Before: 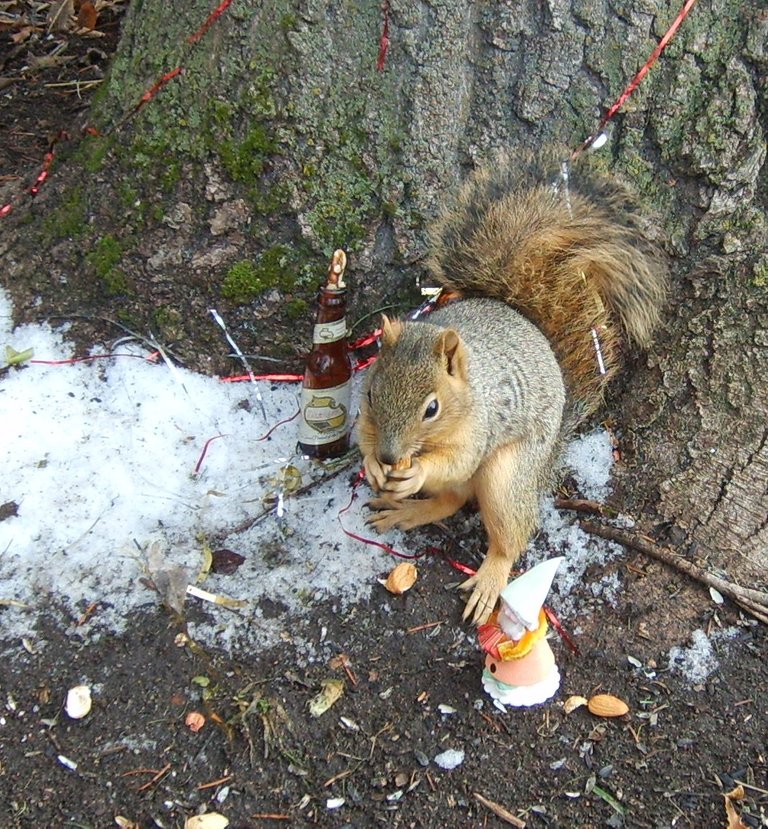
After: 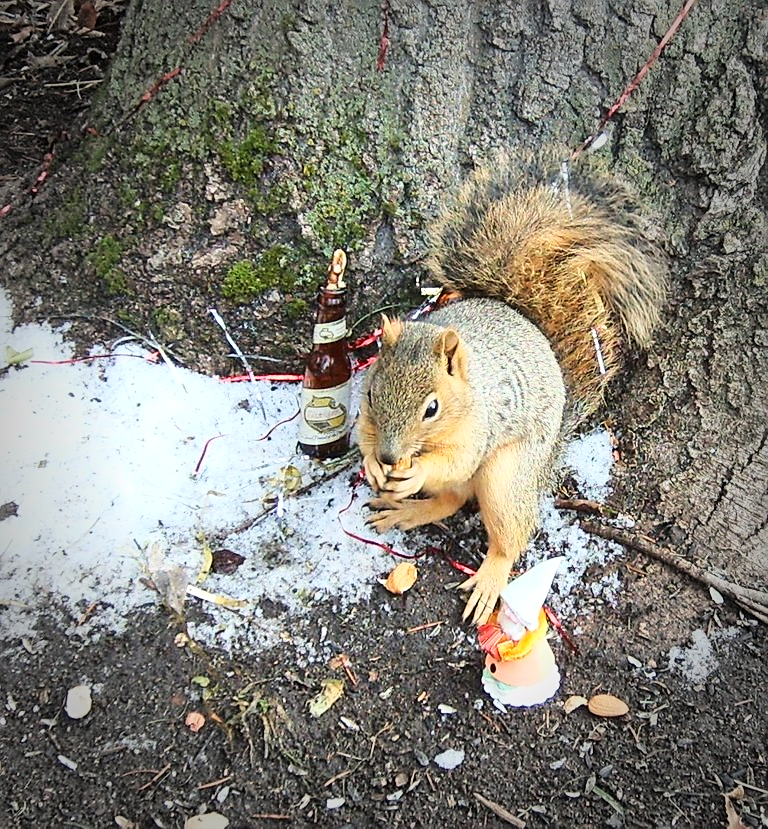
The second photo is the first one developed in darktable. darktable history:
base curve: curves: ch0 [(0, 0) (0.028, 0.03) (0.121, 0.232) (0.46, 0.748) (0.859, 0.968) (1, 1)]
sharpen: amount 0.495
vignetting: fall-off start 66.25%, fall-off radius 39.66%, center (-0.014, 0), automatic ratio true, width/height ratio 0.666
